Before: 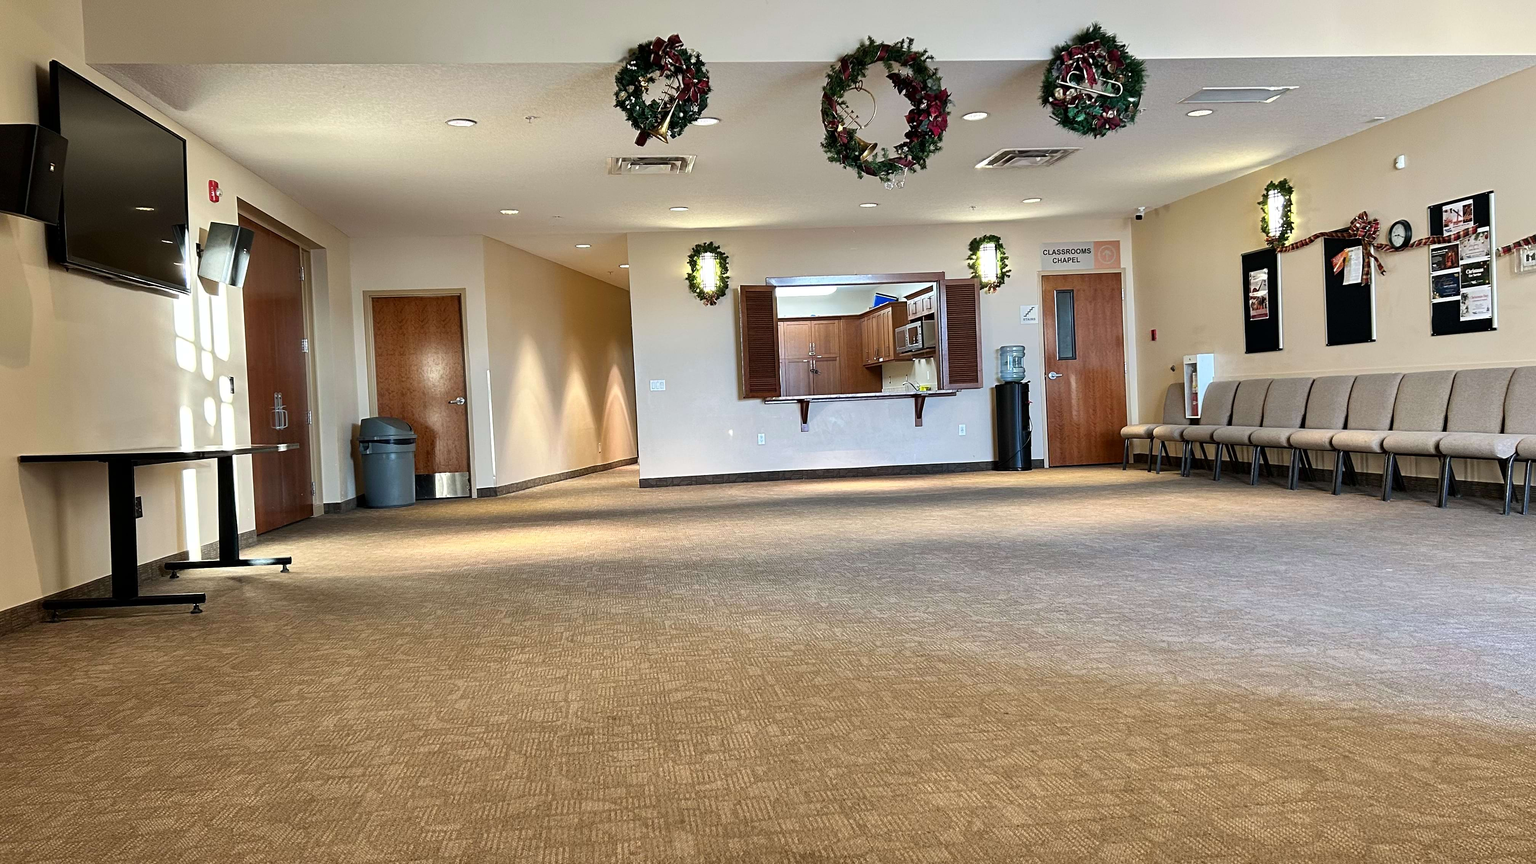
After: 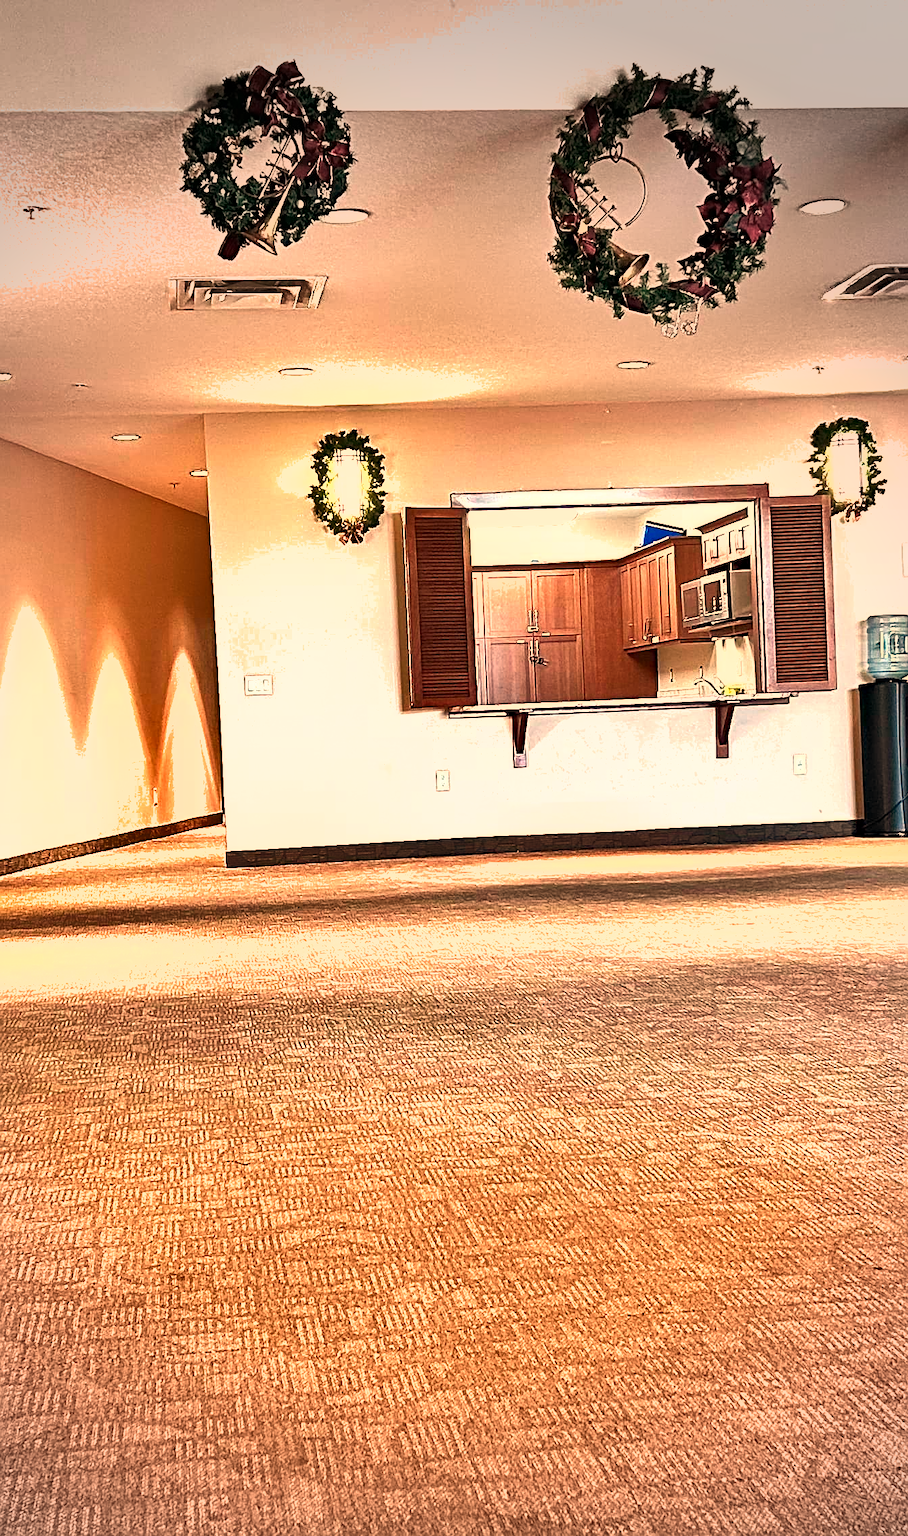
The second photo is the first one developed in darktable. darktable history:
color calibration: illuminant as shot in camera, x 0.383, y 0.38, temperature 3949.15 K, gamut compression 1.66
exposure: black level correction 0, exposure 0.7 EV, compensate exposure bias true, compensate highlight preservation false
crop: left 33.36%, right 33.36%
shadows and highlights: shadows 40, highlights -54, highlights color adjustment 46%, low approximation 0.01, soften with gaussian
sharpen: on, module defaults
vignetting: fall-off start 64.63%, center (-0.034, 0.148), width/height ratio 0.881
haze removal: compatibility mode true, adaptive false
white balance: red 1.467, blue 0.684
